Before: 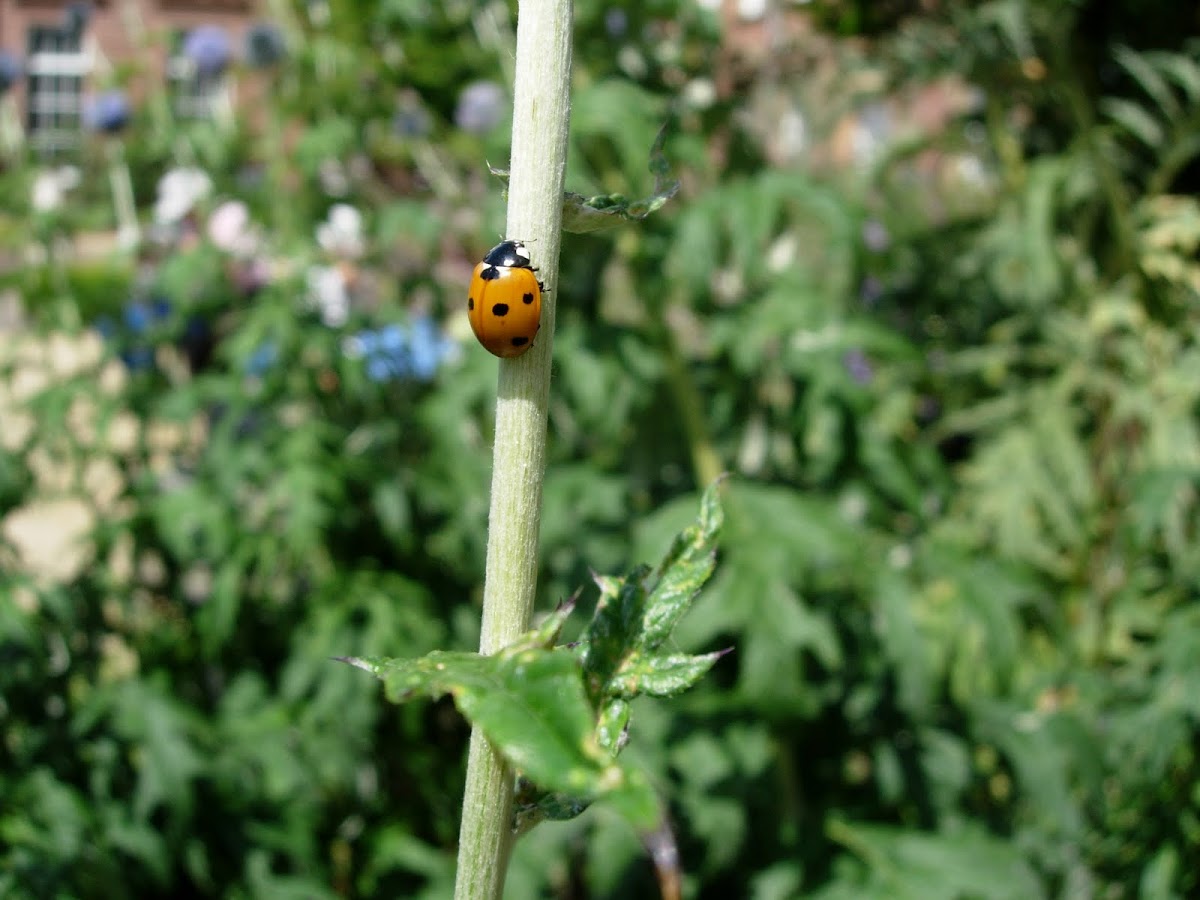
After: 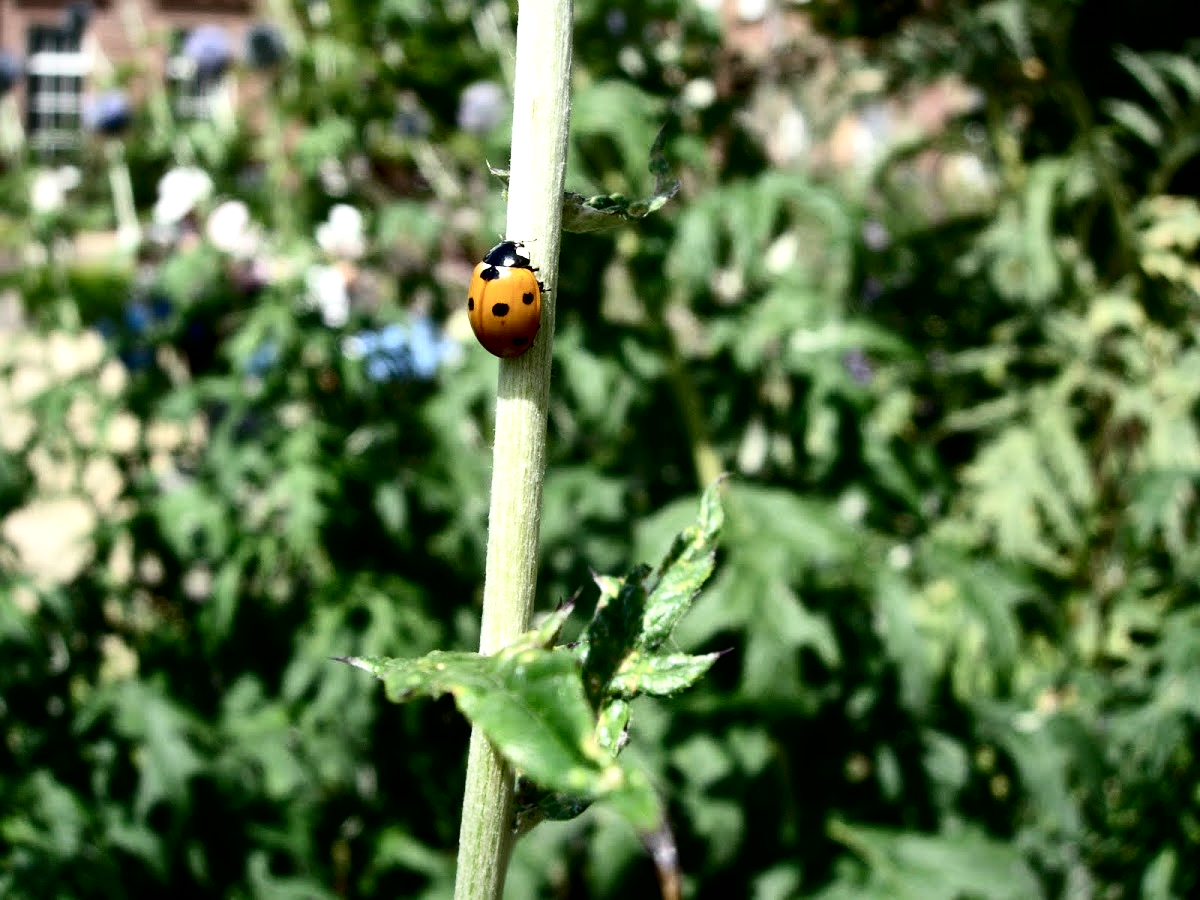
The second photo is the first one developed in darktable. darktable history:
contrast brightness saturation: contrast 0.28
local contrast: mode bilateral grid, contrast 70, coarseness 75, detail 180%, midtone range 0.2
